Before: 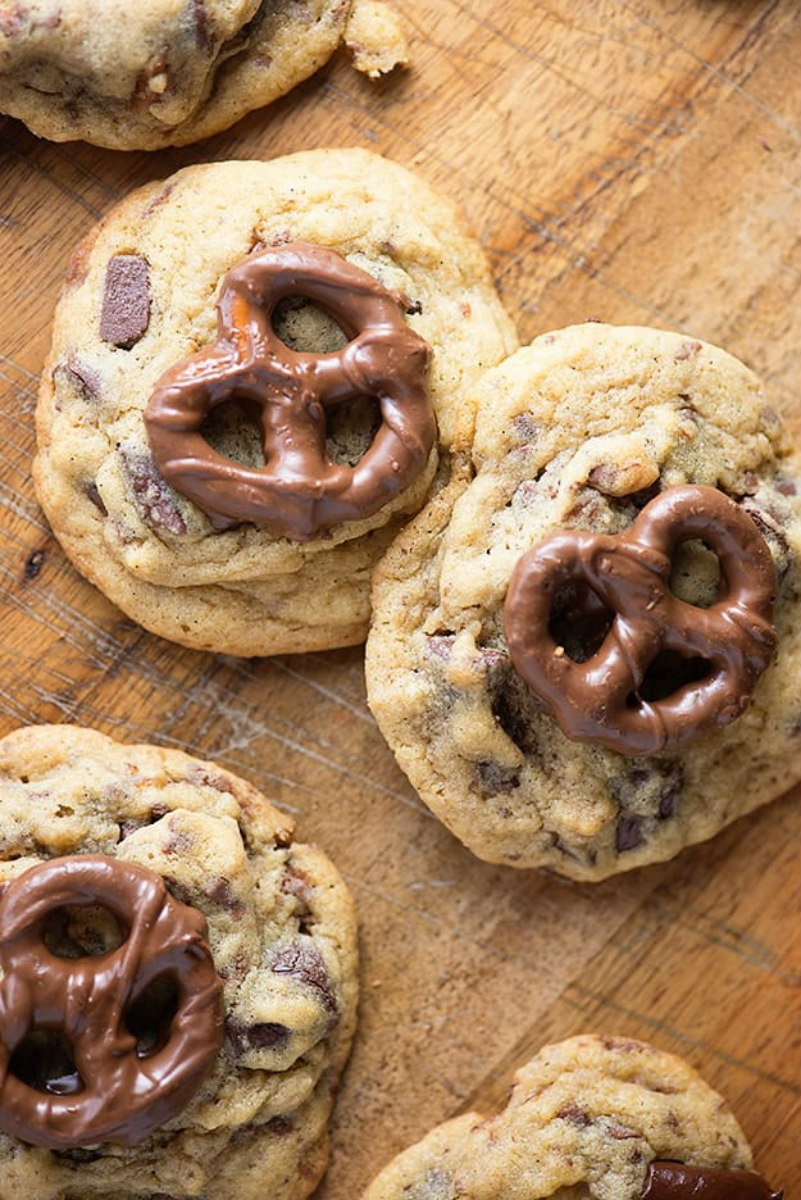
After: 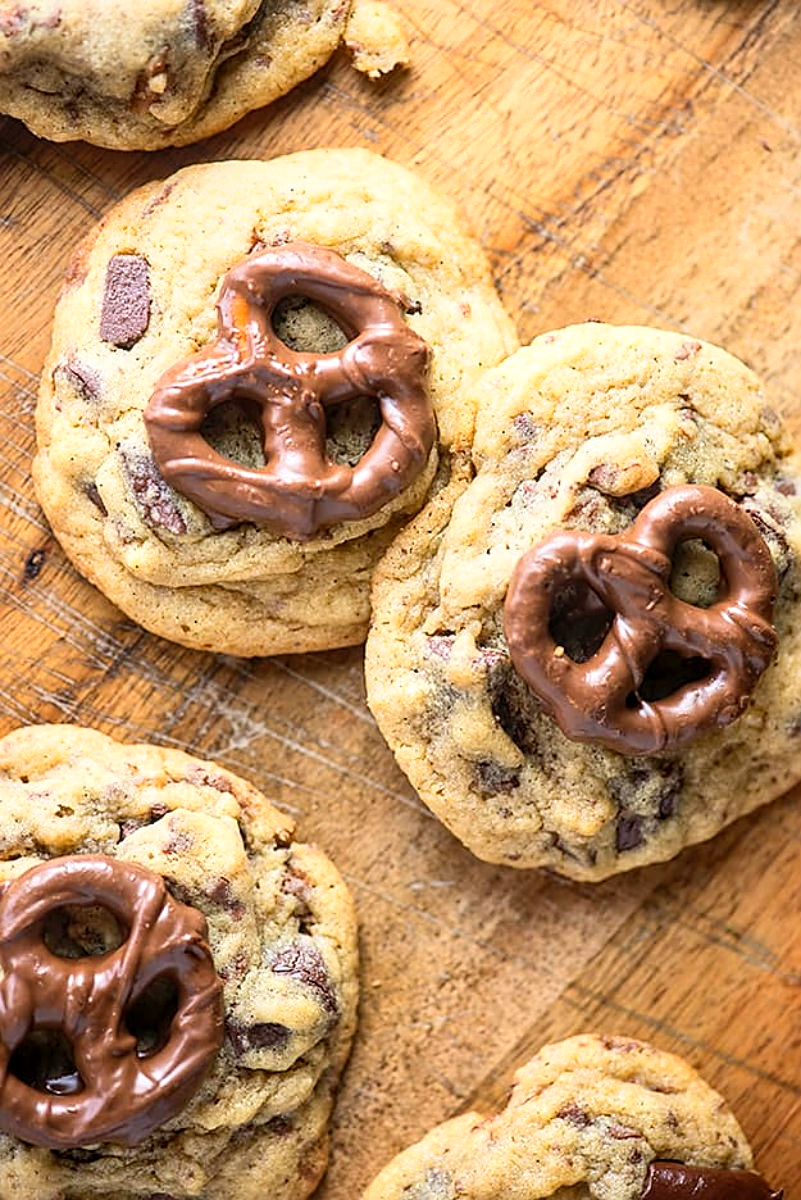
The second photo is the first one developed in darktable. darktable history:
contrast brightness saturation: contrast 0.198, brightness 0.158, saturation 0.221
sharpen: on, module defaults
local contrast: on, module defaults
